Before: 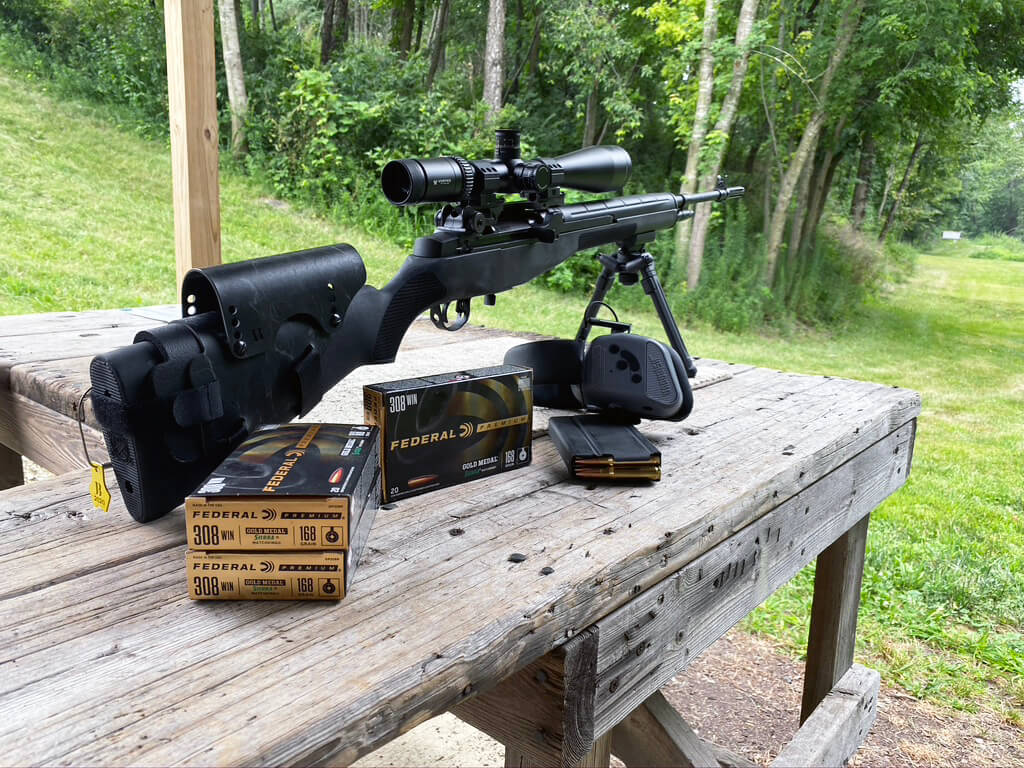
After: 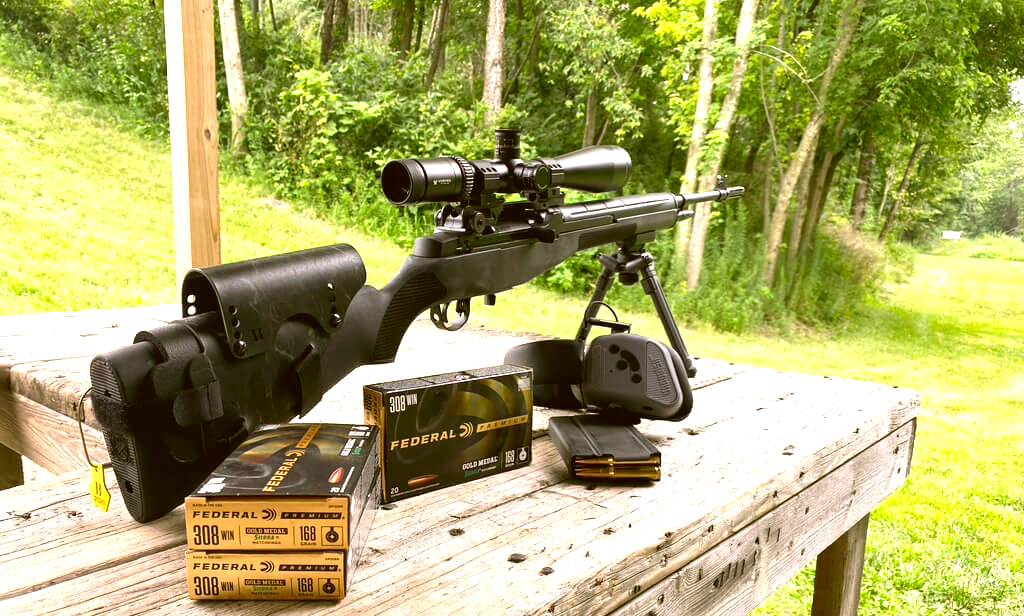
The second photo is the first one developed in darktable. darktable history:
color correction: highlights a* 8.72, highlights b* 15.61, shadows a* -0.632, shadows b* 27.19
exposure: black level correction 0, exposure 0.931 EV, compensate highlight preservation false
crop: bottom 19.668%
tone equalizer: -7 EV 0.175 EV, -6 EV 0.149 EV, -5 EV 0.108 EV, -4 EV 0.028 EV, -2 EV -0.03 EV, -1 EV -0.045 EV, +0 EV -0.036 EV, edges refinement/feathering 500, mask exposure compensation -1.57 EV, preserve details no
